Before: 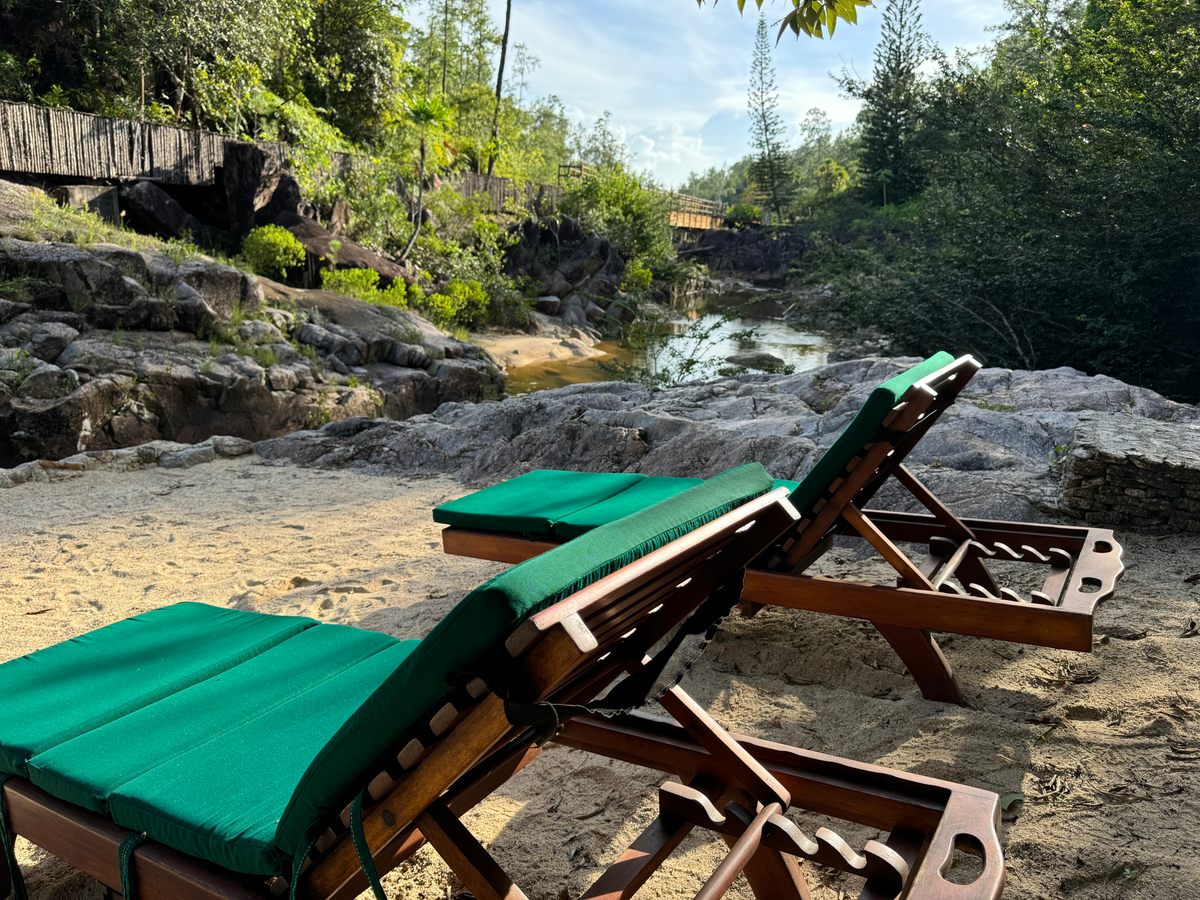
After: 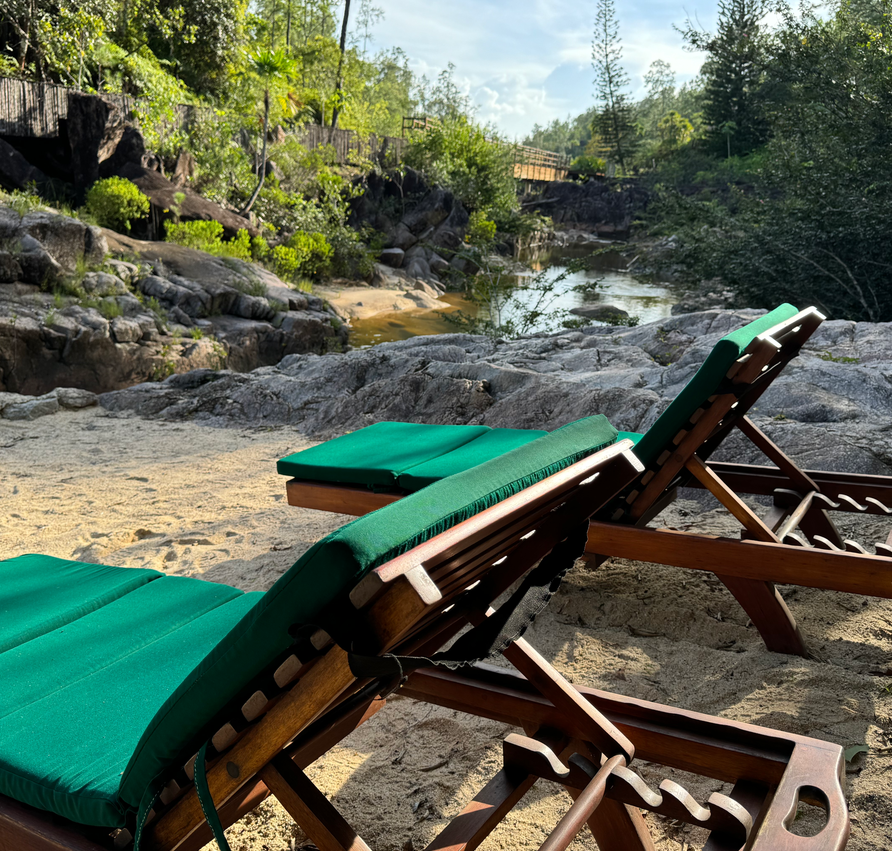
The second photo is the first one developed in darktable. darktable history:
crop and rotate: left 13.059%, top 5.379%, right 12.562%
